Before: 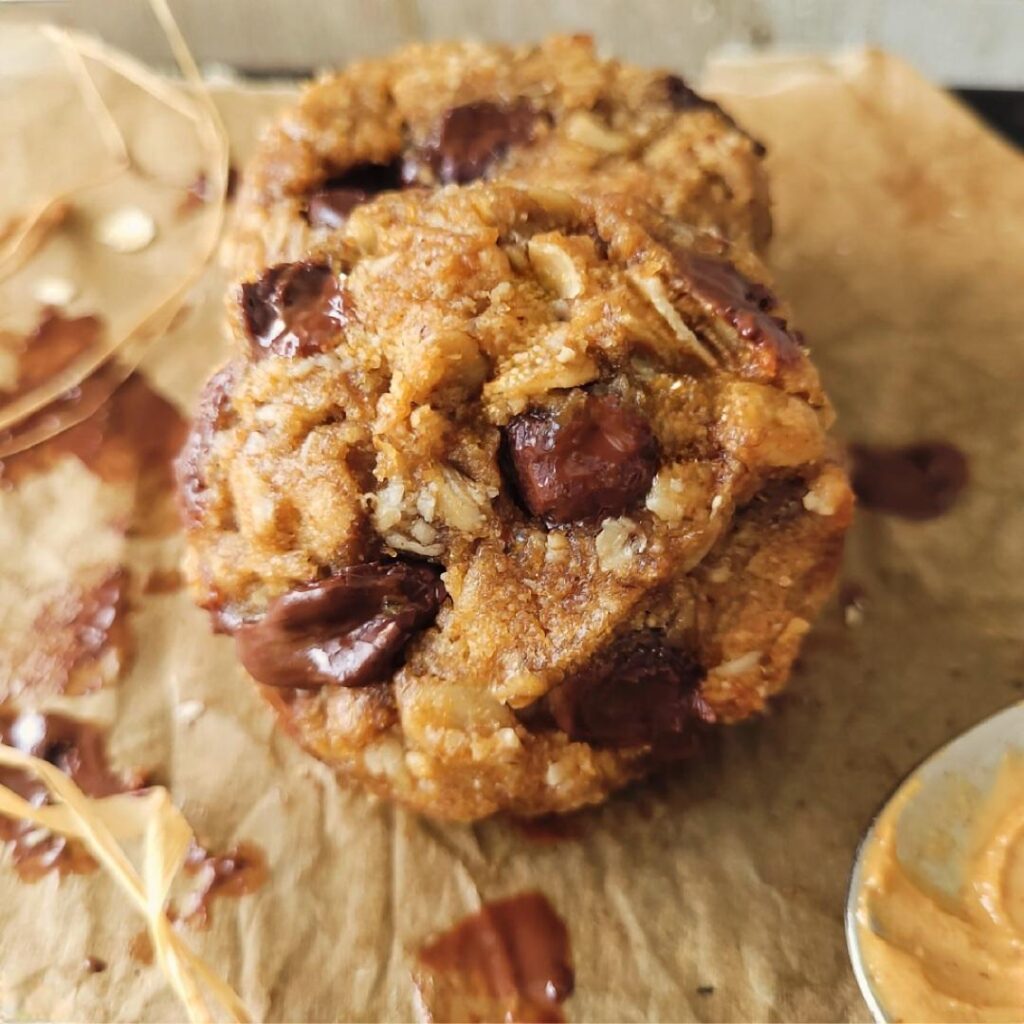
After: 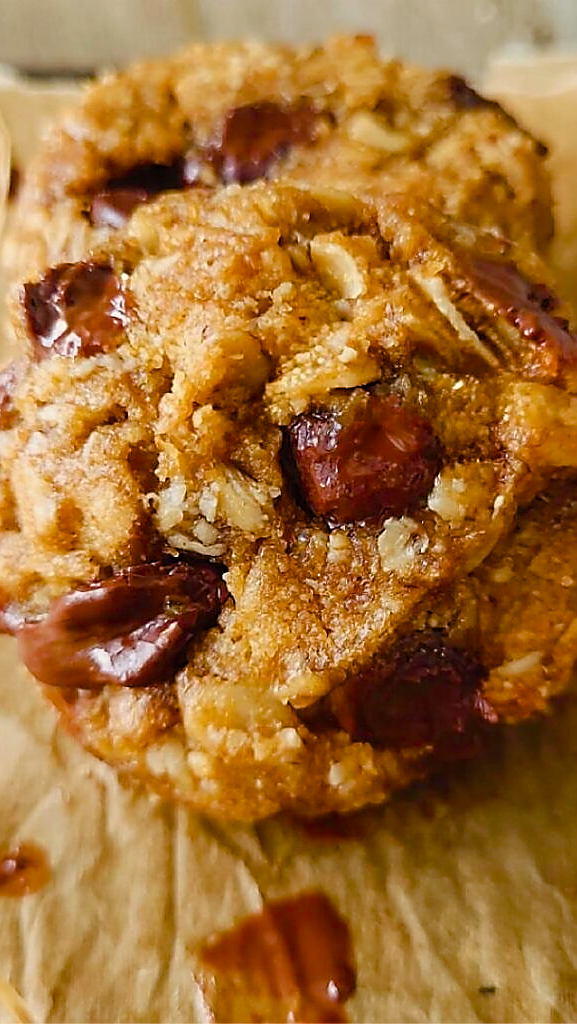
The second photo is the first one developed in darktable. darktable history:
sharpen: radius 1.424, amount 1.267, threshold 0.804
color balance rgb: perceptual saturation grading › global saturation 20%, perceptual saturation grading › highlights -25.493%, perceptual saturation grading › shadows 49.344%, global vibrance 20%
crop: left 21.385%, right 22.229%
exposure: exposure -0.114 EV, compensate highlight preservation false
